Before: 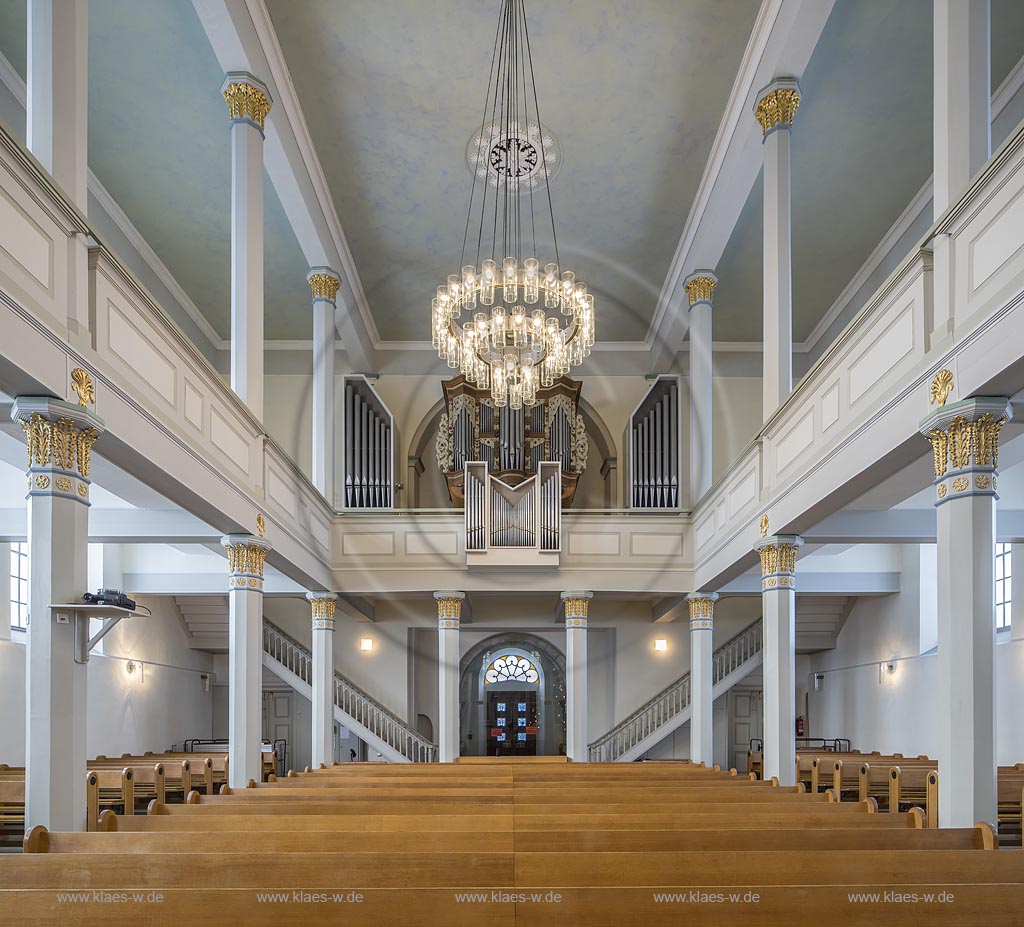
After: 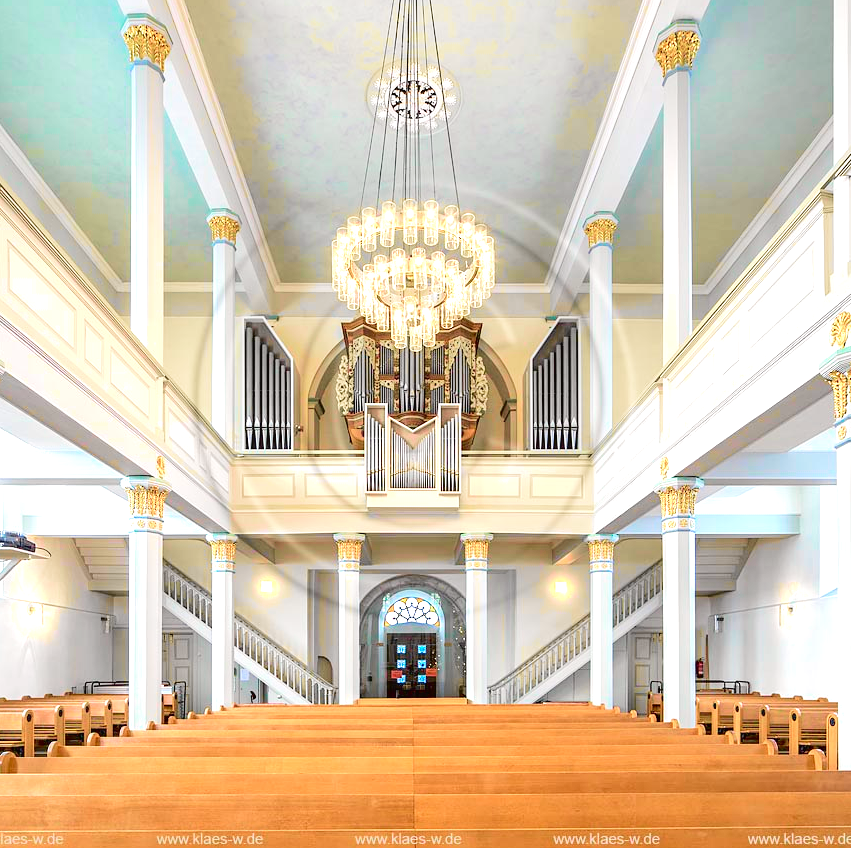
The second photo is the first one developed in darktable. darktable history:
crop: left 9.825%, top 6.269%, right 6.975%, bottom 2.224%
exposure: black level correction 0.001, exposure 1.302 EV, compensate highlight preservation false
velvia: strength 36.34%
tone curve: curves: ch0 [(0, 0.019) (0.066, 0.043) (0.189, 0.182) (0.368, 0.407) (0.501, 0.564) (0.677, 0.729) (0.851, 0.861) (0.997, 0.959)]; ch1 [(0, 0) (0.187, 0.121) (0.388, 0.346) (0.437, 0.409) (0.474, 0.472) (0.499, 0.501) (0.514, 0.507) (0.548, 0.557) (0.653, 0.663) (0.812, 0.856) (1, 1)]; ch2 [(0, 0) (0.246, 0.214) (0.421, 0.427) (0.459, 0.484) (0.5, 0.504) (0.518, 0.516) (0.529, 0.548) (0.56, 0.576) (0.607, 0.63) (0.744, 0.734) (0.867, 0.821) (0.993, 0.889)], color space Lab, independent channels, preserve colors none
